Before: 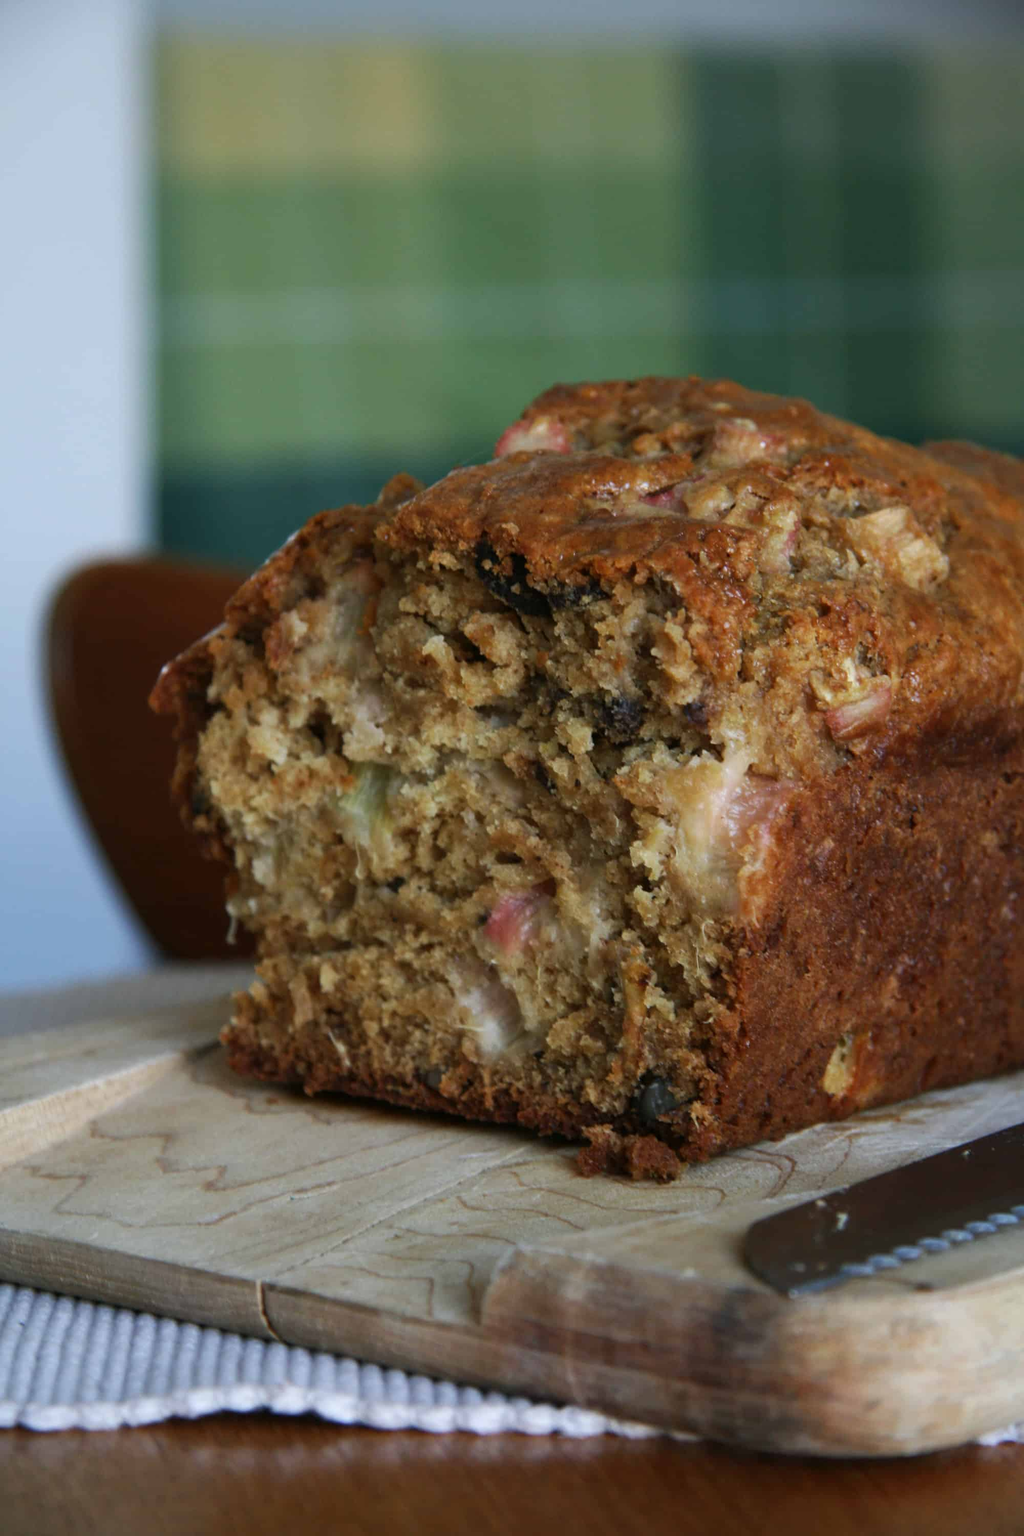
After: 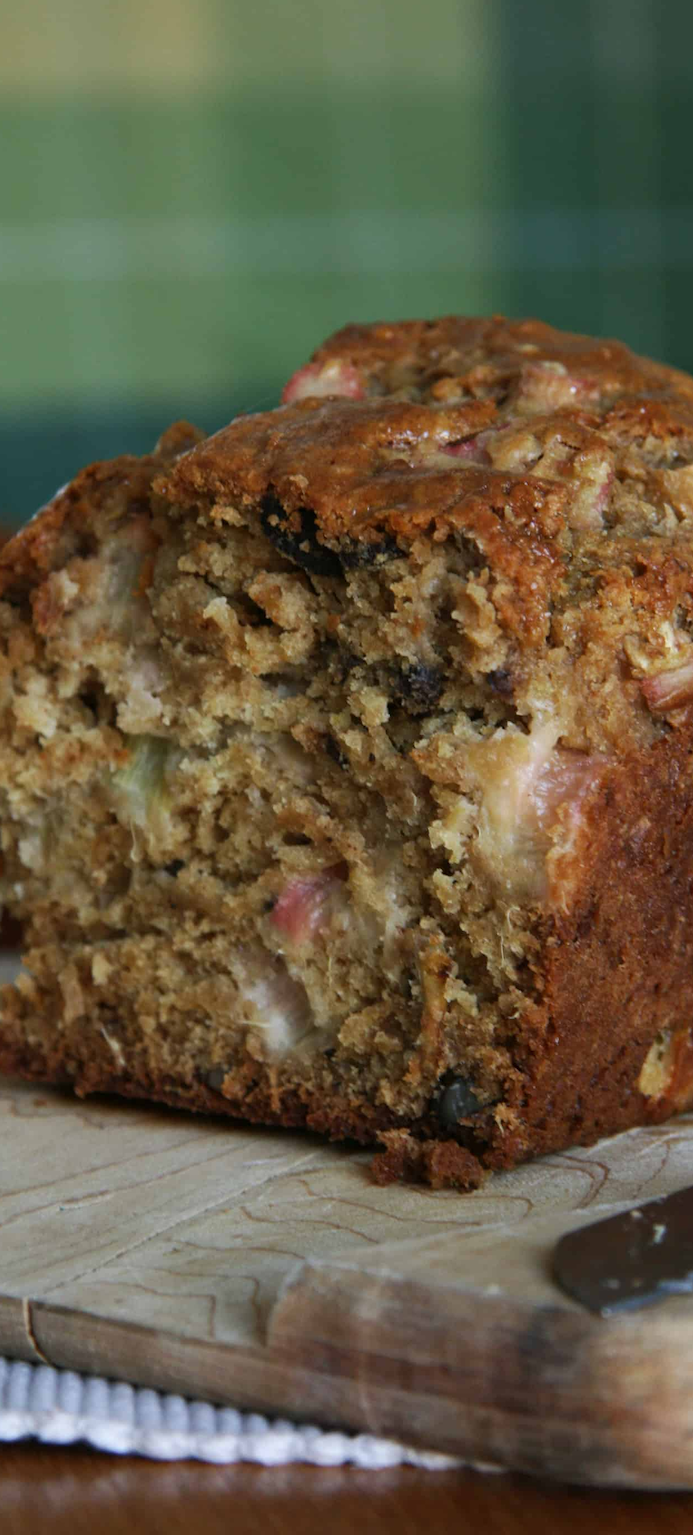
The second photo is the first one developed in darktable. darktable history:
crop and rotate: left 23.039%, top 5.62%, right 14.586%, bottom 2.328%
